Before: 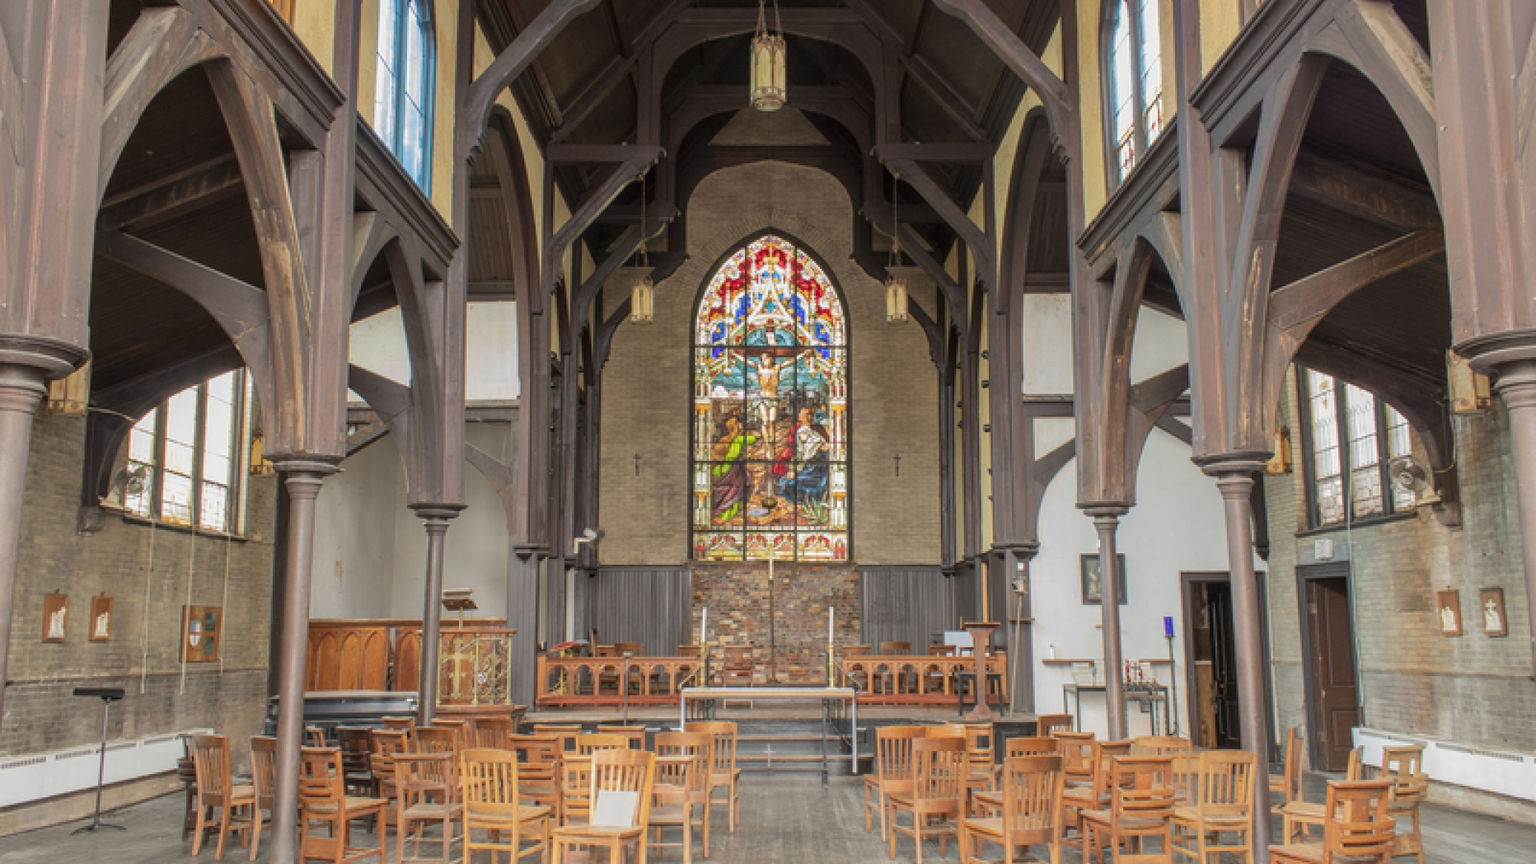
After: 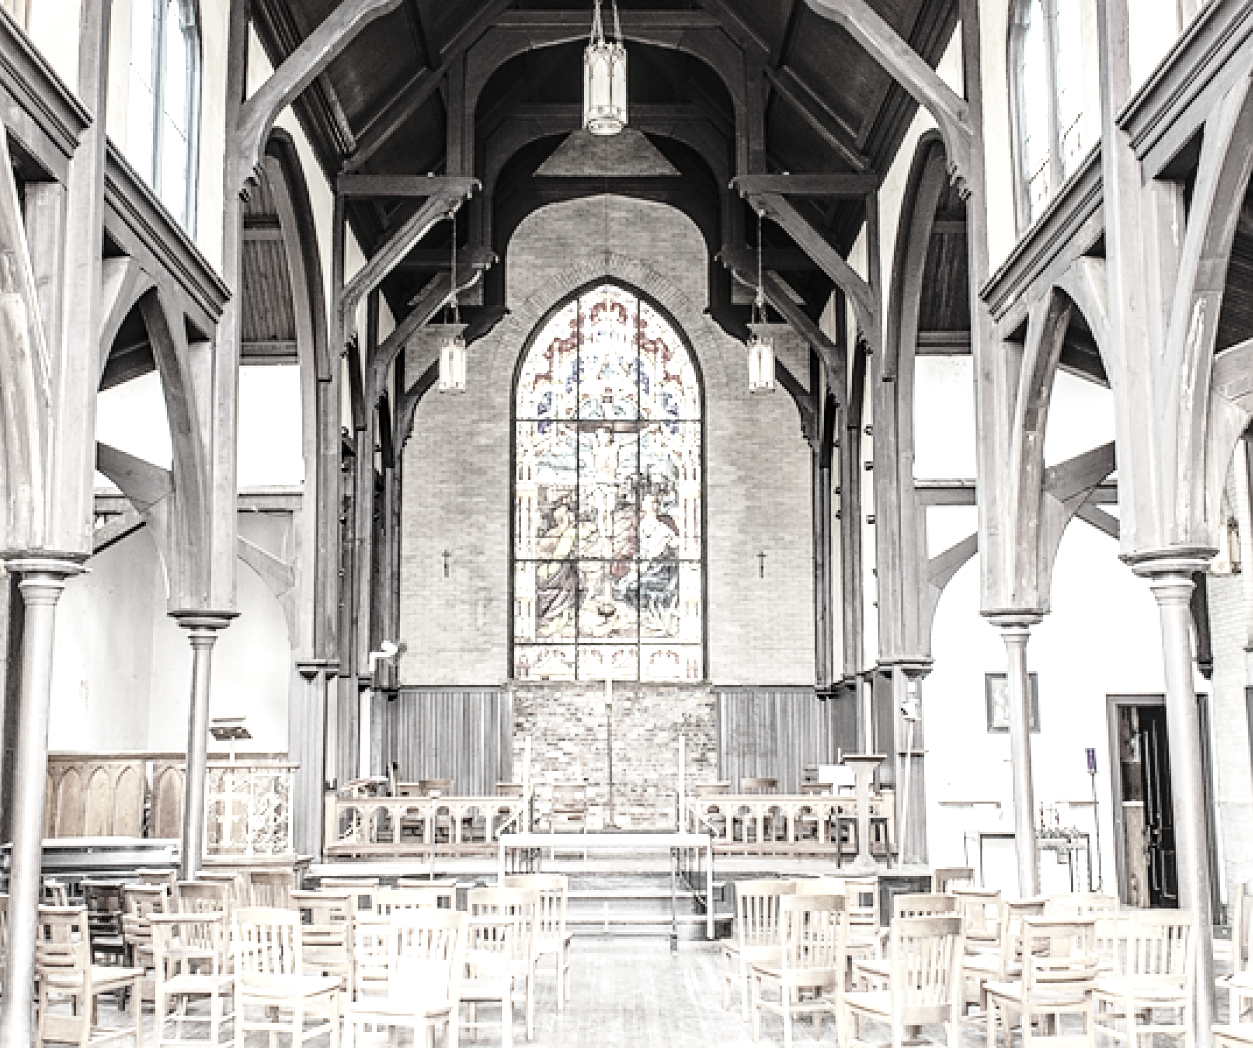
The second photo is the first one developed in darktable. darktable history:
exposure: exposure 0.476 EV, compensate highlight preservation false
crop and rotate: left 17.553%, right 15.224%
color correction: highlights b* 0.036, saturation 0.159
sharpen: amount 0.489
base curve: curves: ch0 [(0, 0) (0.028, 0.03) (0.121, 0.232) (0.46, 0.748) (0.859, 0.968) (1, 1)], preserve colors none
local contrast: on, module defaults
tone equalizer: -8 EV -1.05 EV, -7 EV -0.988 EV, -6 EV -0.904 EV, -5 EV -0.603 EV, -3 EV 0.555 EV, -2 EV 0.842 EV, -1 EV 0.992 EV, +0 EV 1.08 EV
haze removal: compatibility mode true, adaptive false
